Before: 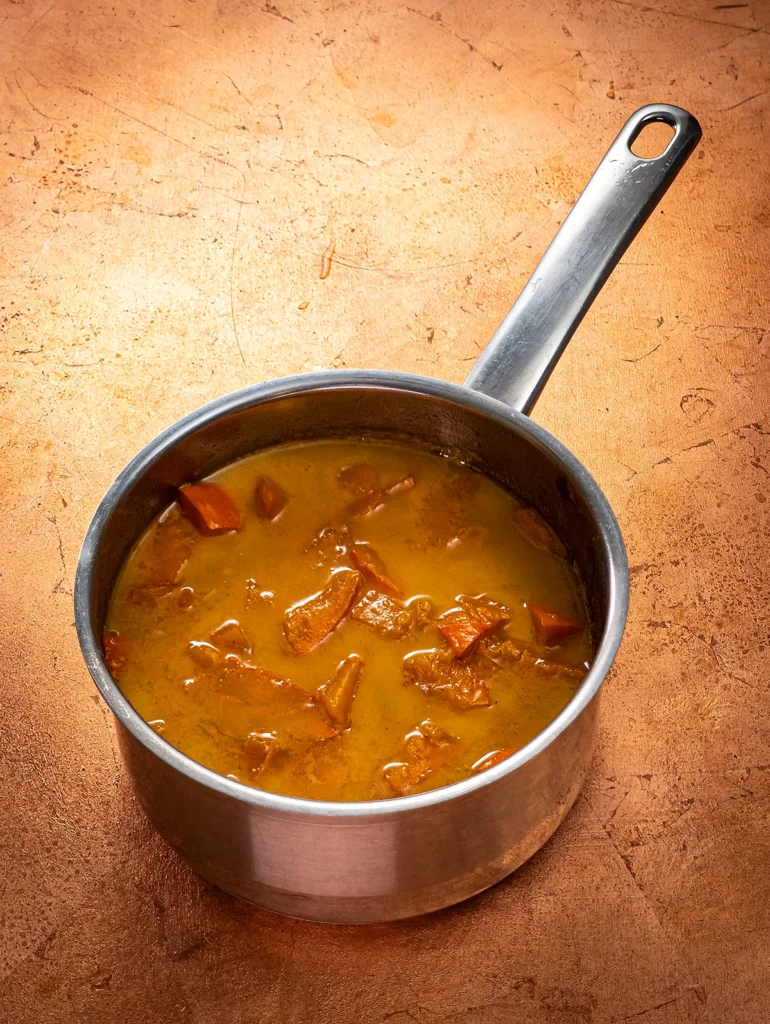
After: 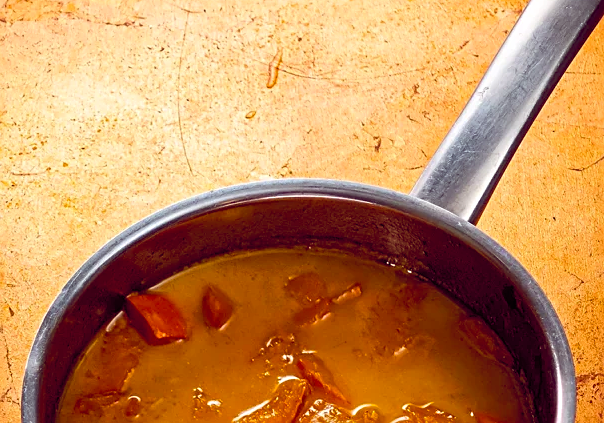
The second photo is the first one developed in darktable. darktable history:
sharpen: on, module defaults
color balance rgb: global offset › chroma 0.28%, global offset › hue 317.25°, perceptual saturation grading › global saturation 30.065%, global vibrance 15.06%
crop: left 7.009%, top 18.653%, right 14.499%, bottom 40.035%
